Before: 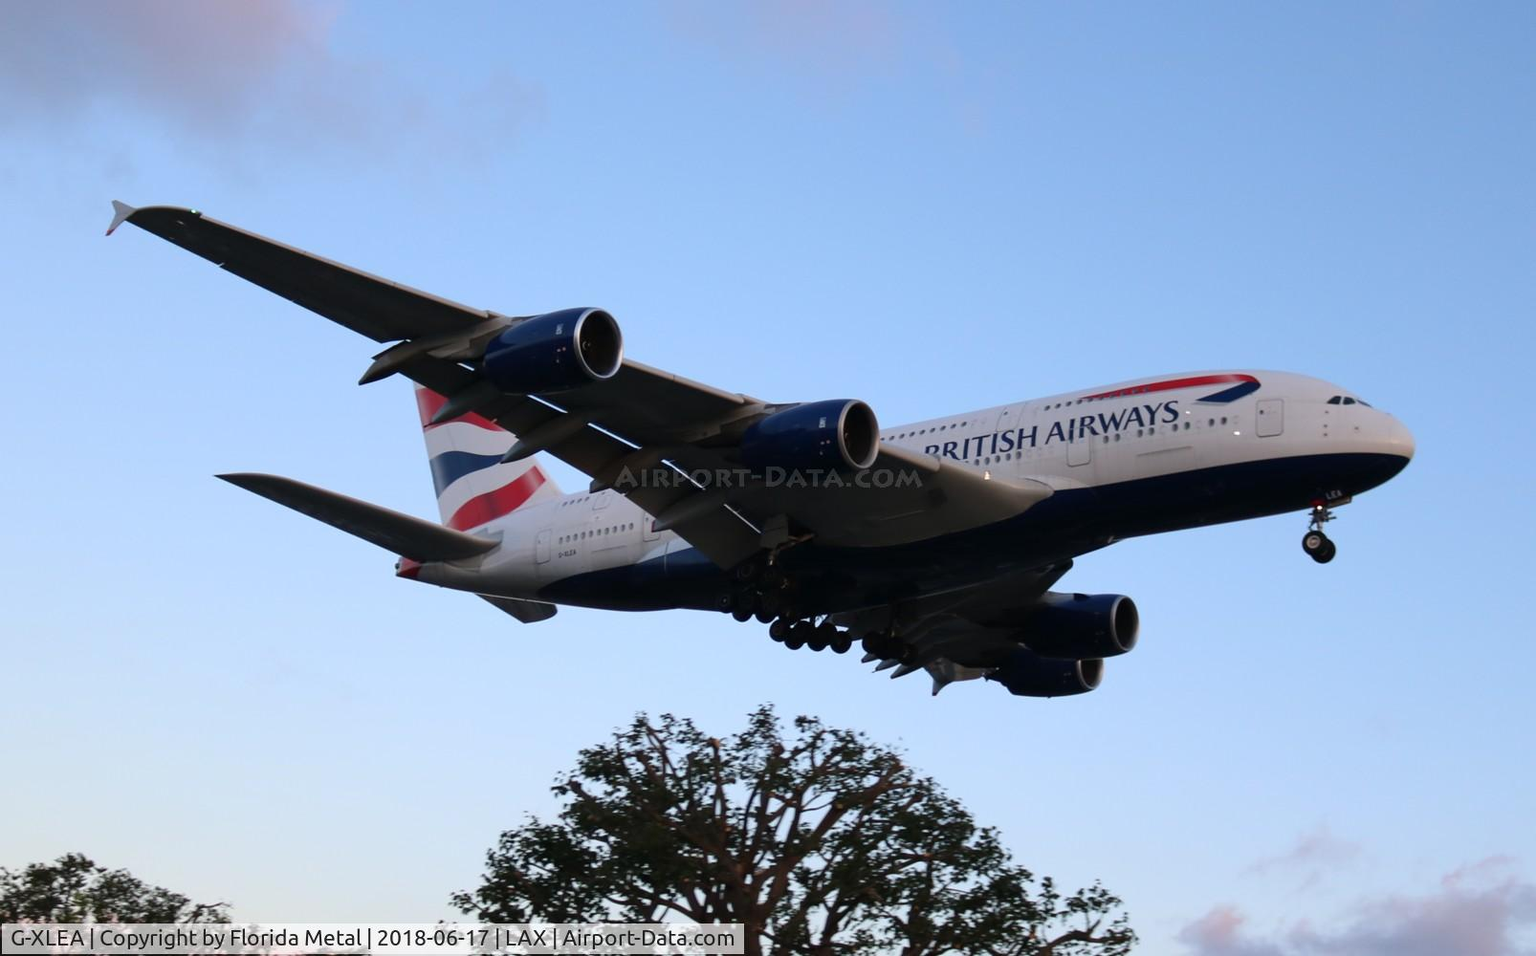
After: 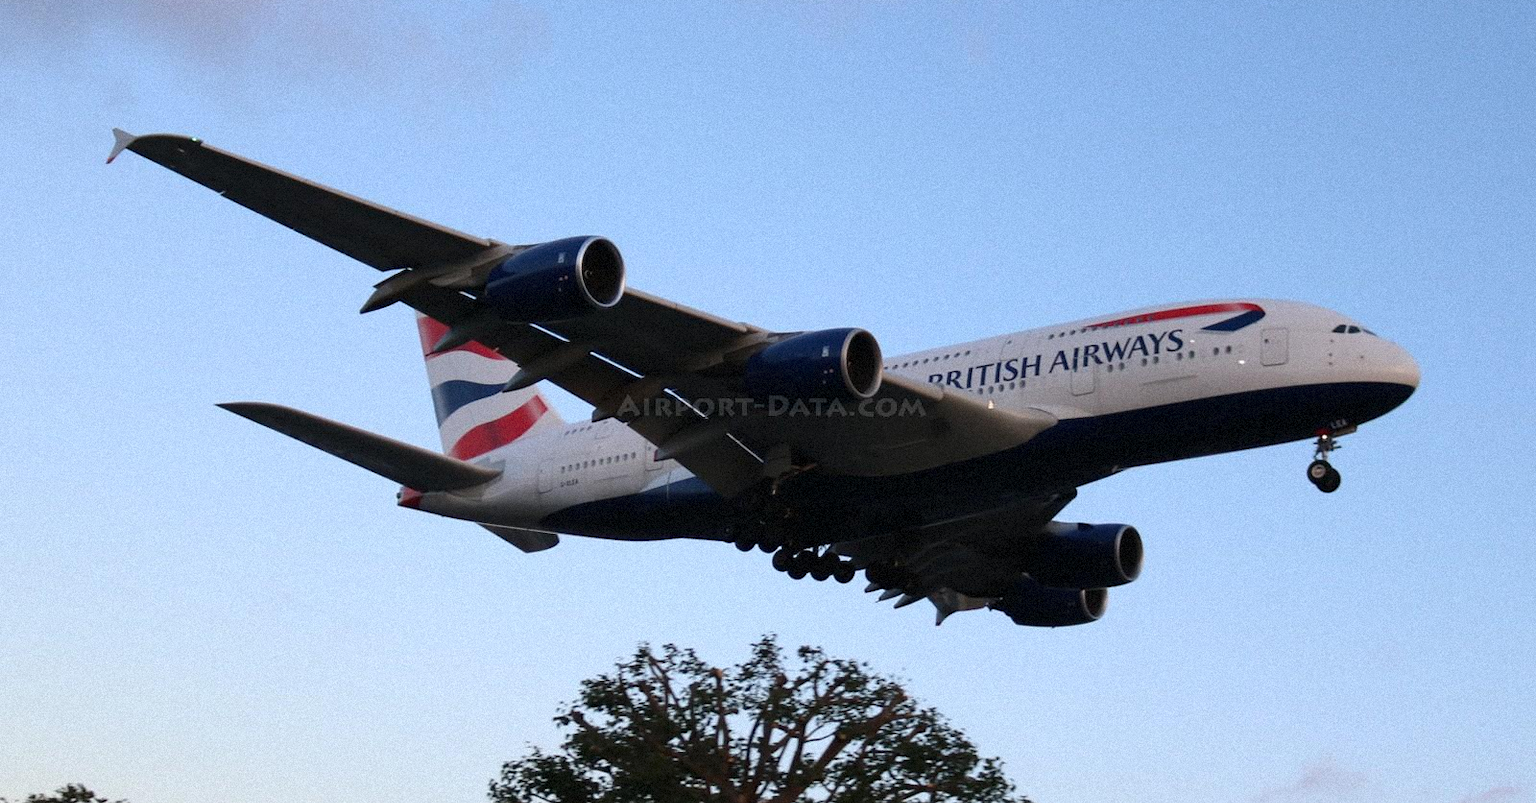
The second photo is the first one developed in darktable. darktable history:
grain: mid-tones bias 0%
crop: top 7.625%, bottom 8.027%
